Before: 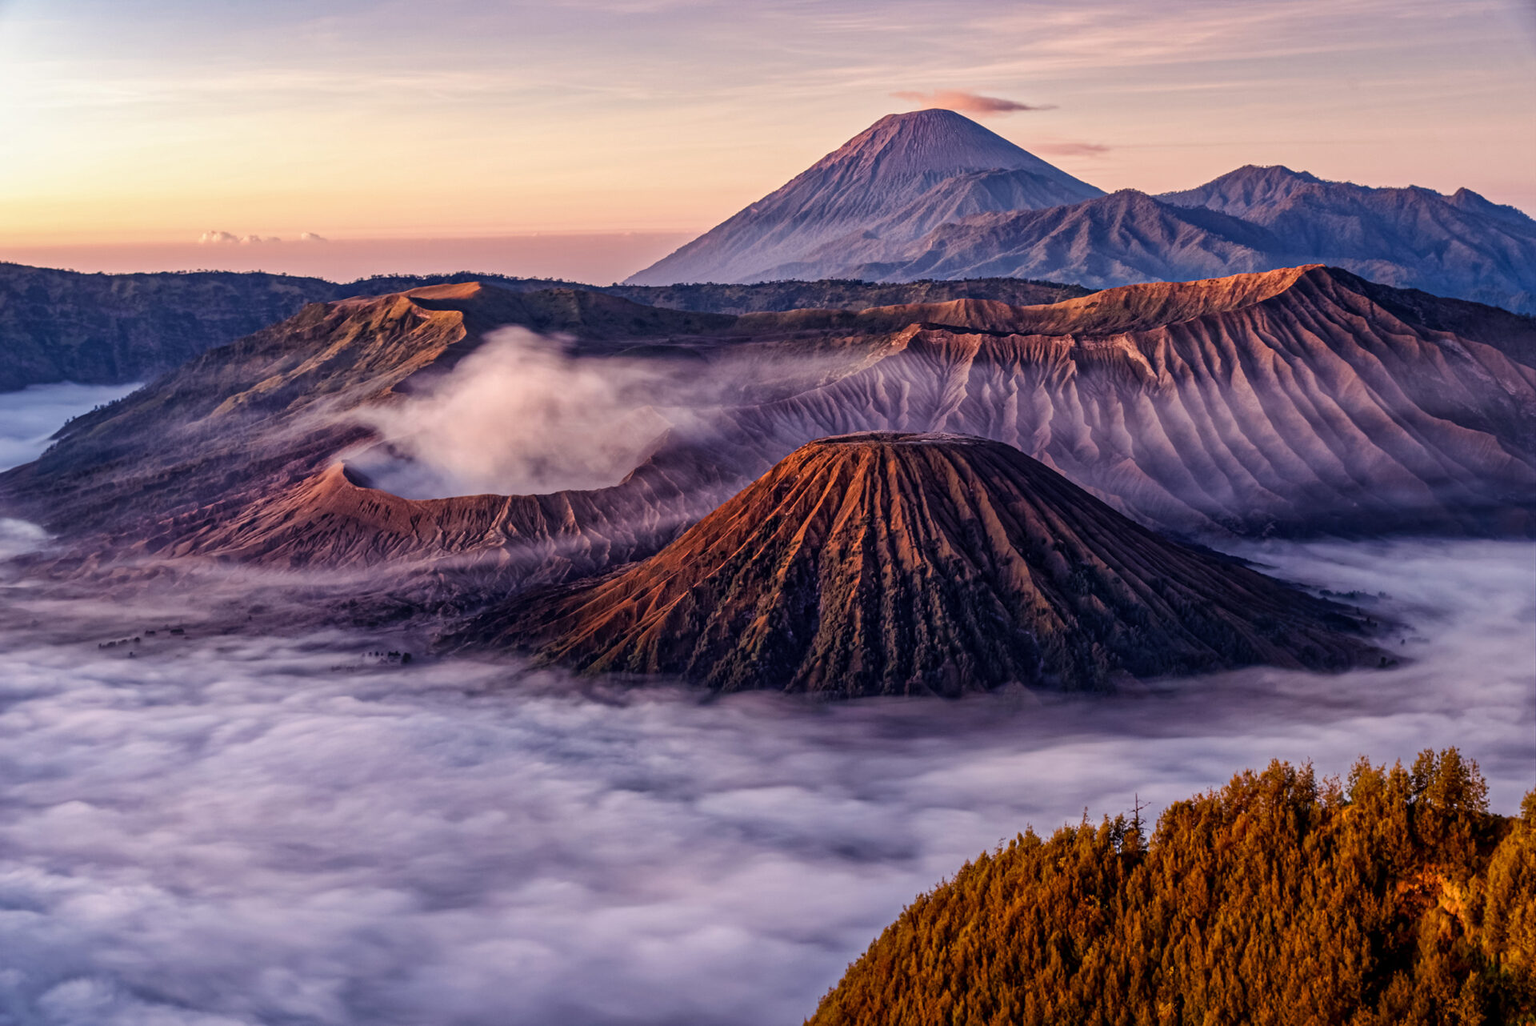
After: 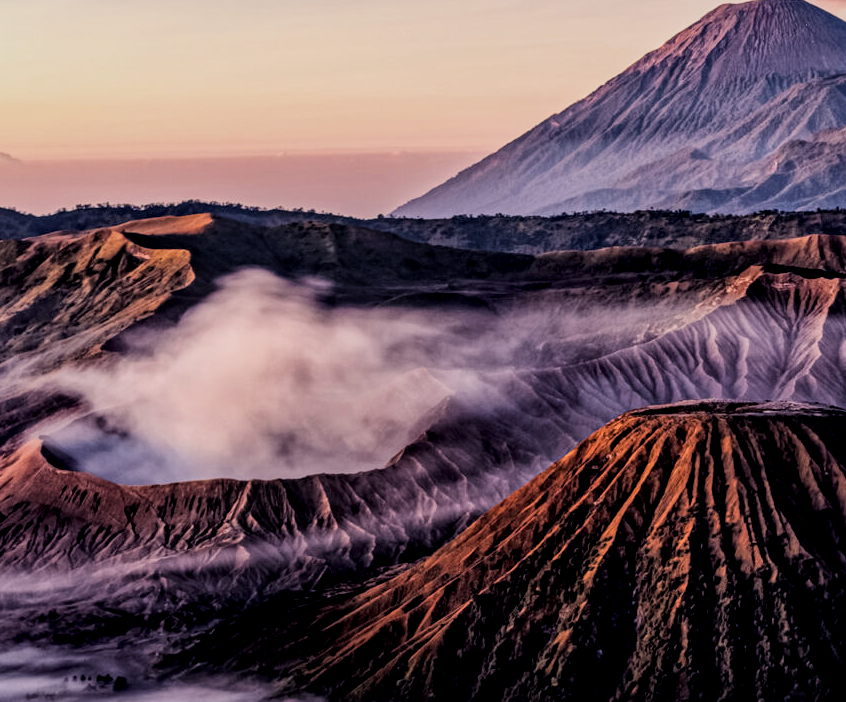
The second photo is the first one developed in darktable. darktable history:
local contrast: detail 130%
crop: left 20.248%, top 10.86%, right 35.675%, bottom 34.321%
filmic rgb: black relative exposure -5 EV, hardness 2.88, contrast 1.3
